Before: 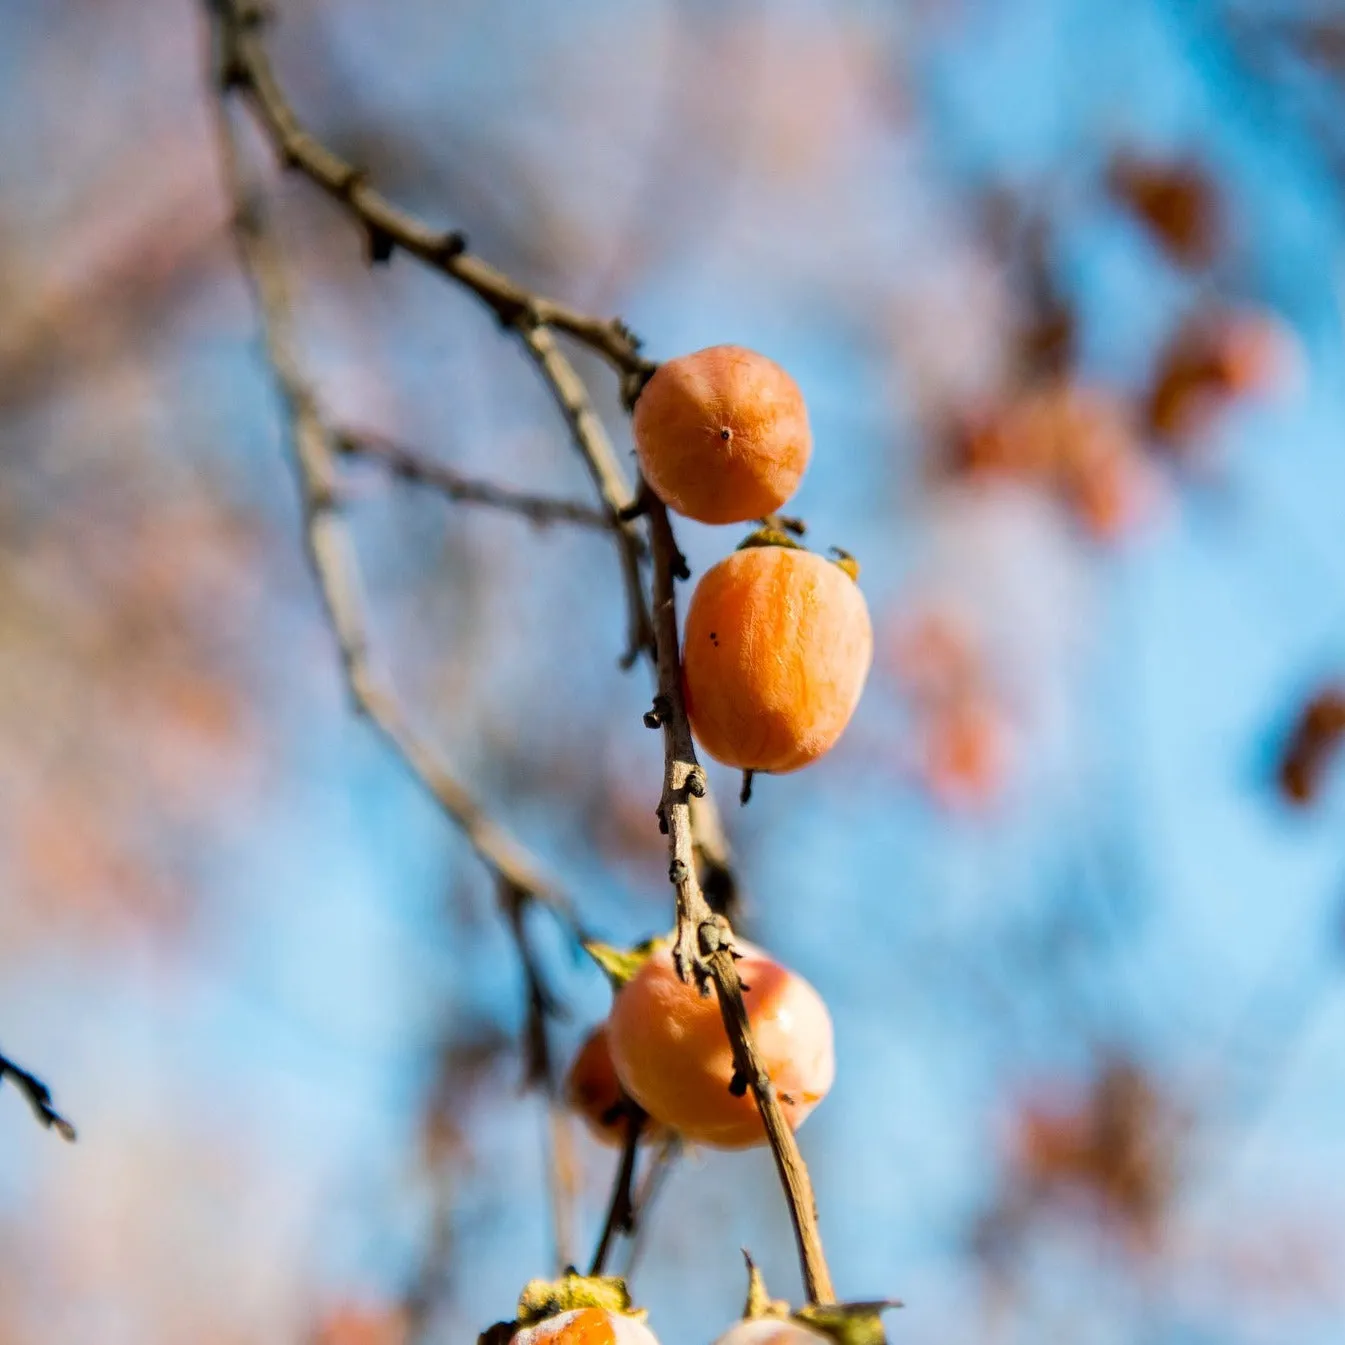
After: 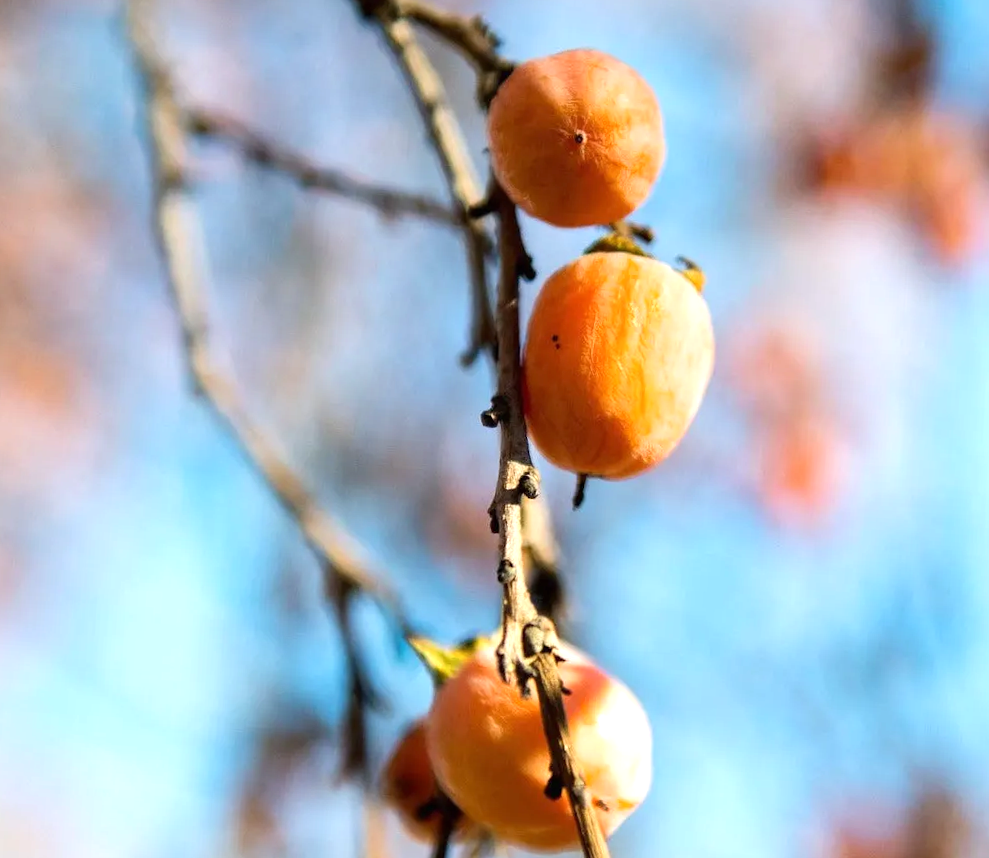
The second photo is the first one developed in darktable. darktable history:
exposure: black level correction 0, exposure 0.5 EV, compensate exposure bias true, compensate highlight preservation false
crop and rotate: angle -3.37°, left 9.79%, top 20.73%, right 12.42%, bottom 11.82%
